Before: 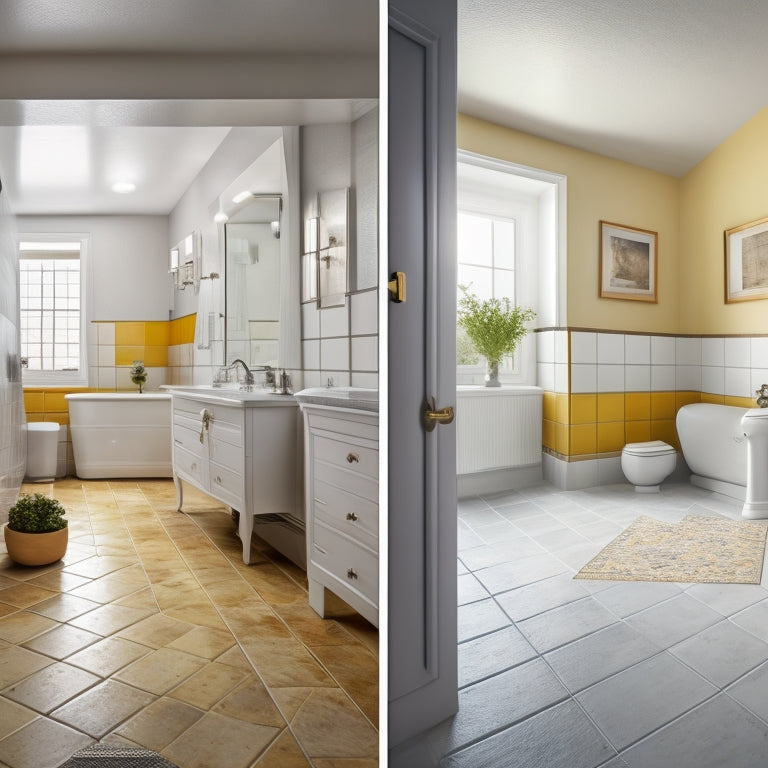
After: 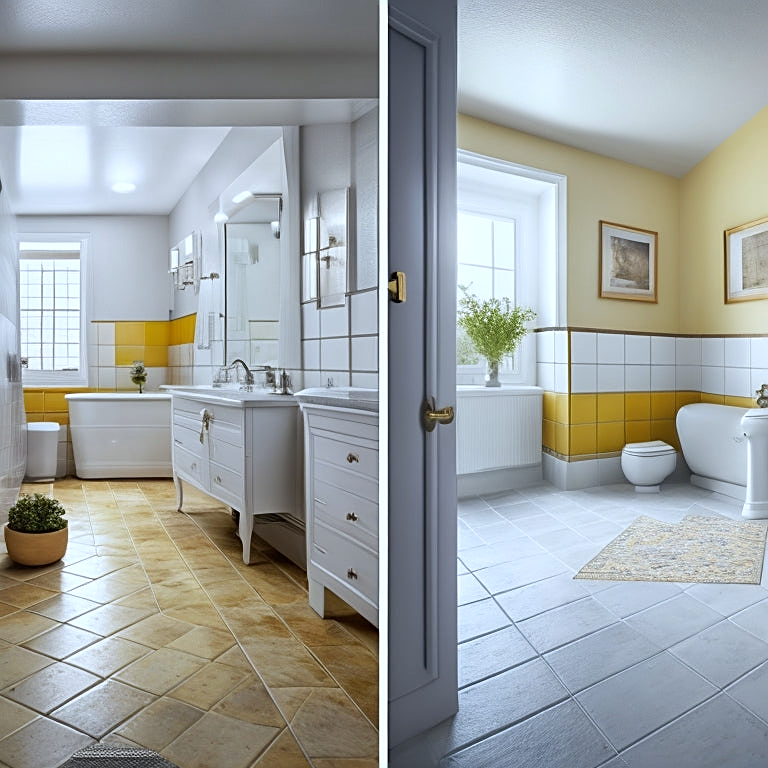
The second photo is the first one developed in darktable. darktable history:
sharpen: on, module defaults
white balance: red 0.924, blue 1.095
exposure: exposure 0.081 EV, compensate highlight preservation false
